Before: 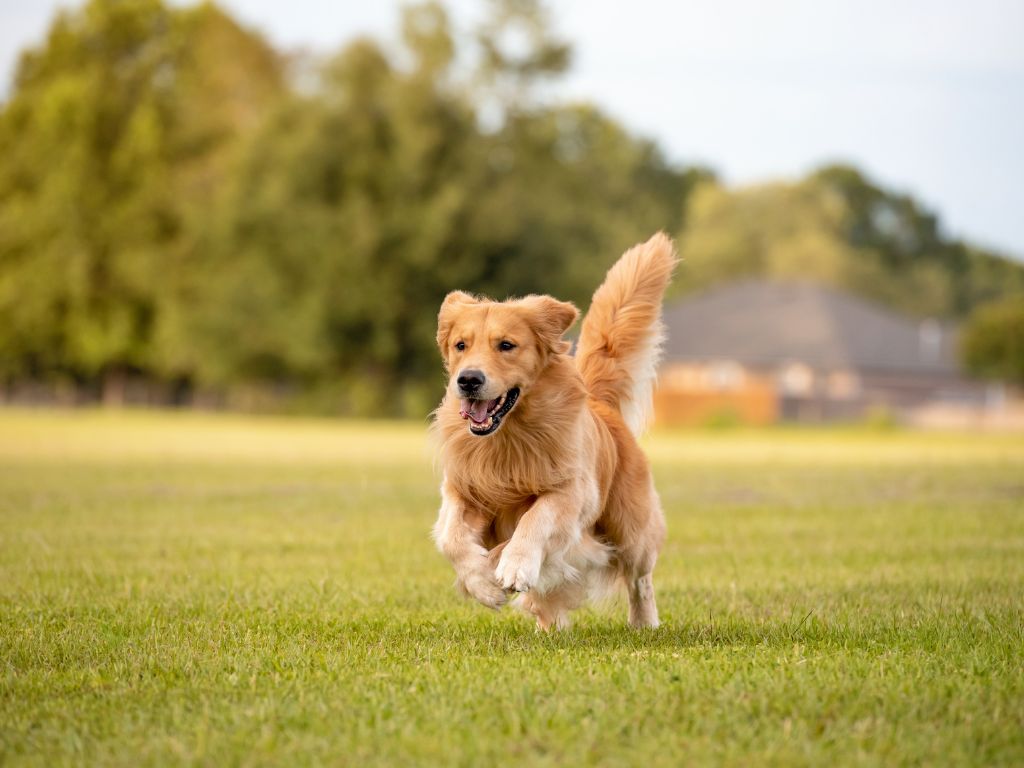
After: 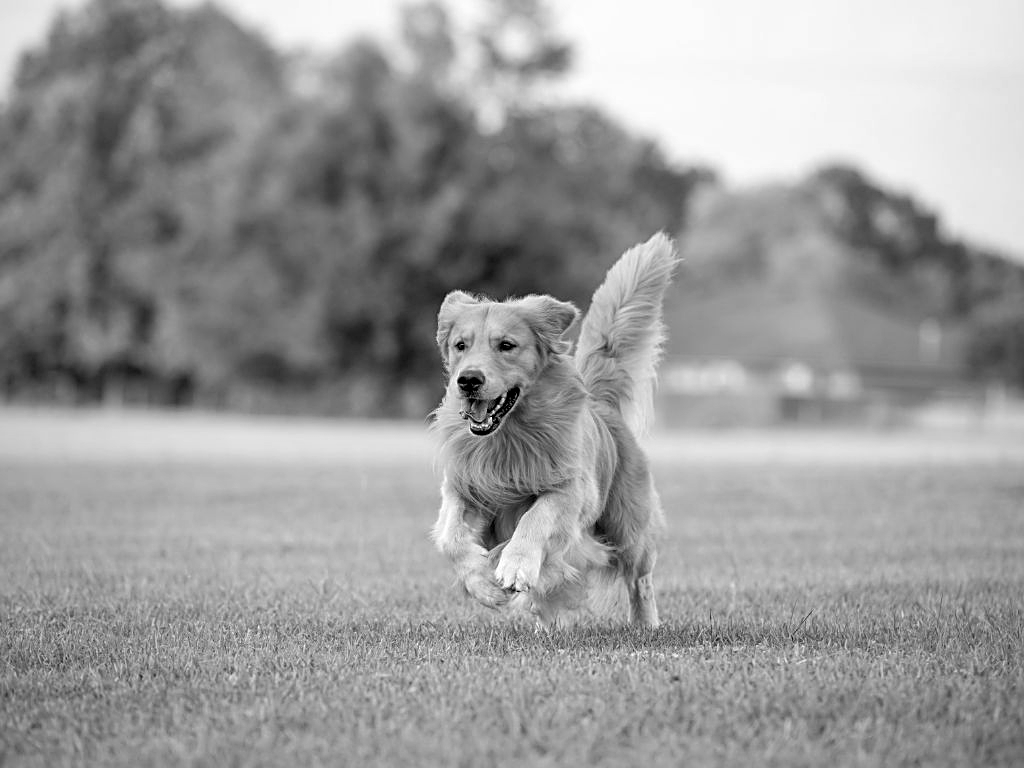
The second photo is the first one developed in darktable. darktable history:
white balance: red 0.926, green 1.003, blue 1.133
monochrome: on, module defaults
sharpen: on, module defaults
local contrast: highlights 100%, shadows 100%, detail 120%, midtone range 0.2
